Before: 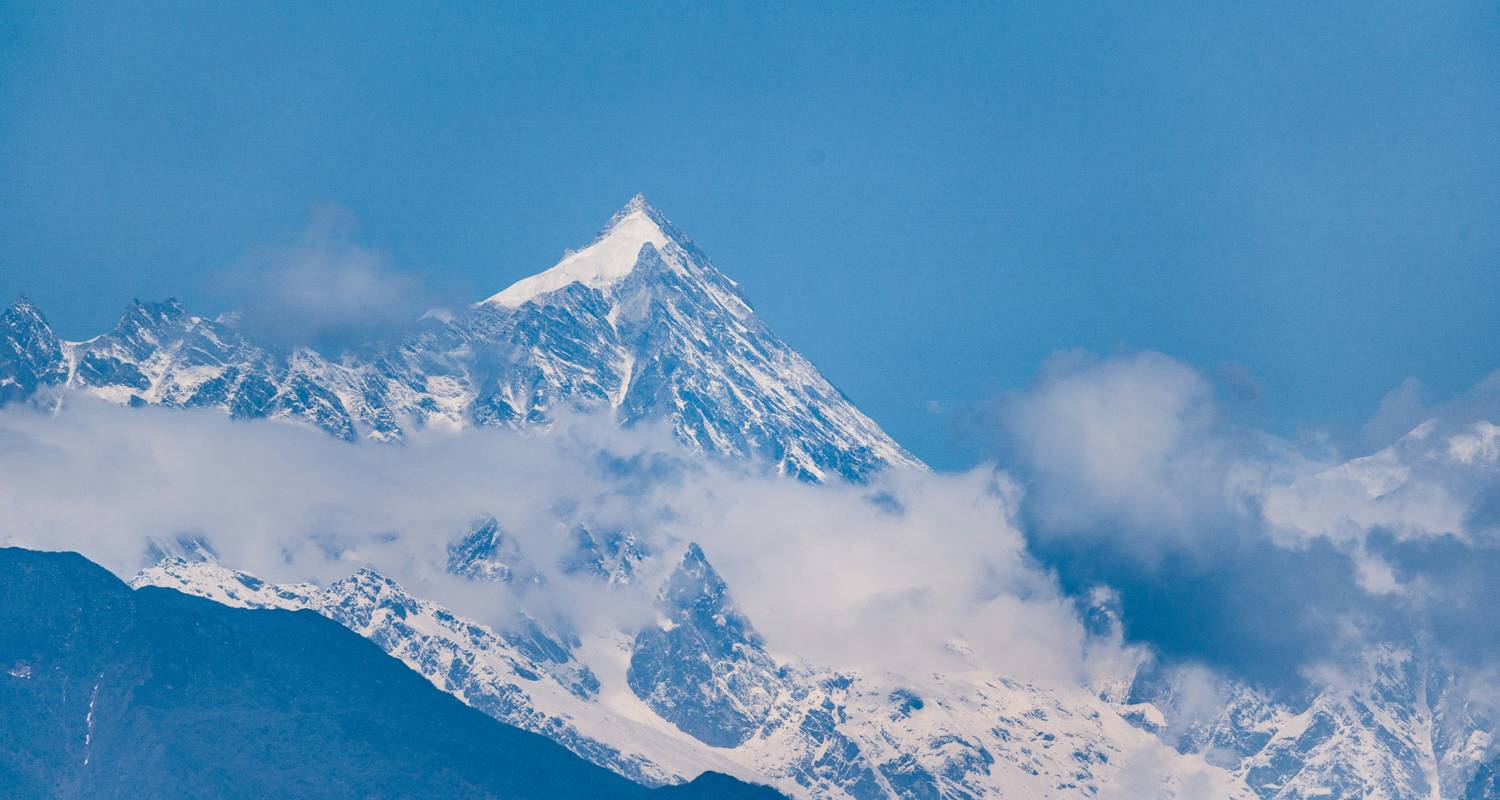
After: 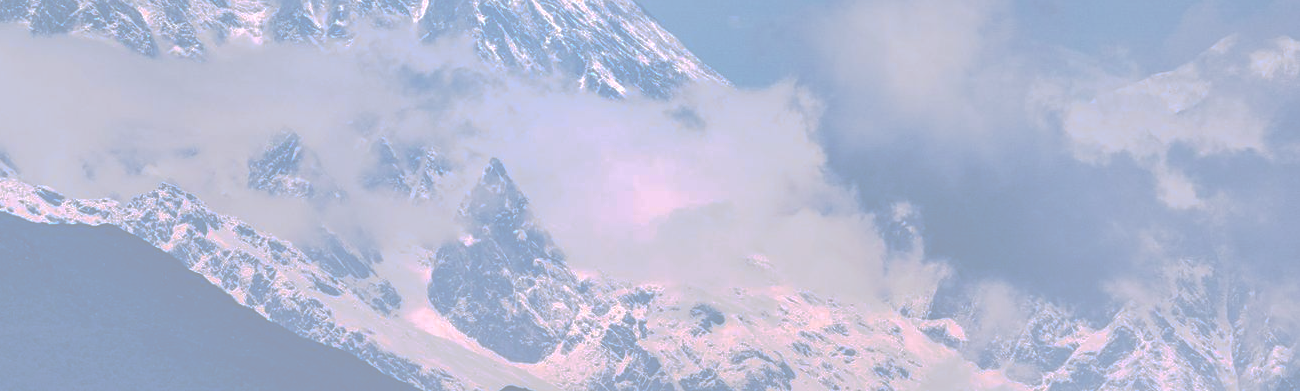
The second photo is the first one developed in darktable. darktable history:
crop and rotate: left 13.306%, top 48.129%, bottom 2.928%
tone curve: curves: ch0 [(0, 0) (0.003, 0.6) (0.011, 0.6) (0.025, 0.601) (0.044, 0.601) (0.069, 0.601) (0.1, 0.601) (0.136, 0.602) (0.177, 0.605) (0.224, 0.609) (0.277, 0.615) (0.335, 0.625) (0.399, 0.633) (0.468, 0.654) (0.543, 0.676) (0.623, 0.71) (0.709, 0.753) (0.801, 0.802) (0.898, 0.85) (1, 1)], preserve colors none
white balance: red 1.05, blue 1.072
tone equalizer: -8 EV -0.417 EV, -7 EV -0.389 EV, -6 EV -0.333 EV, -5 EV -0.222 EV, -3 EV 0.222 EV, -2 EV 0.333 EV, -1 EV 0.389 EV, +0 EV 0.417 EV, edges refinement/feathering 500, mask exposure compensation -1.57 EV, preserve details no
